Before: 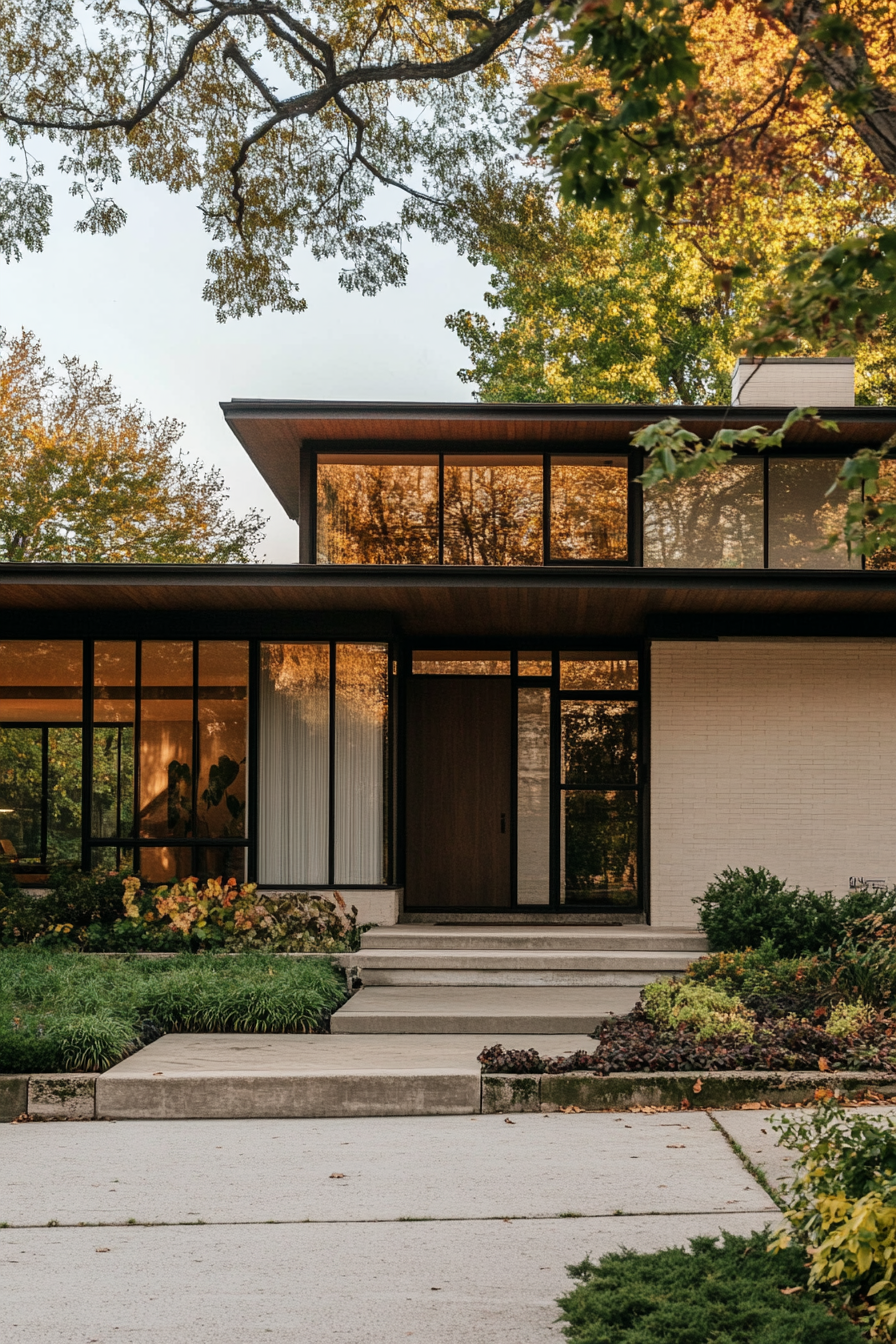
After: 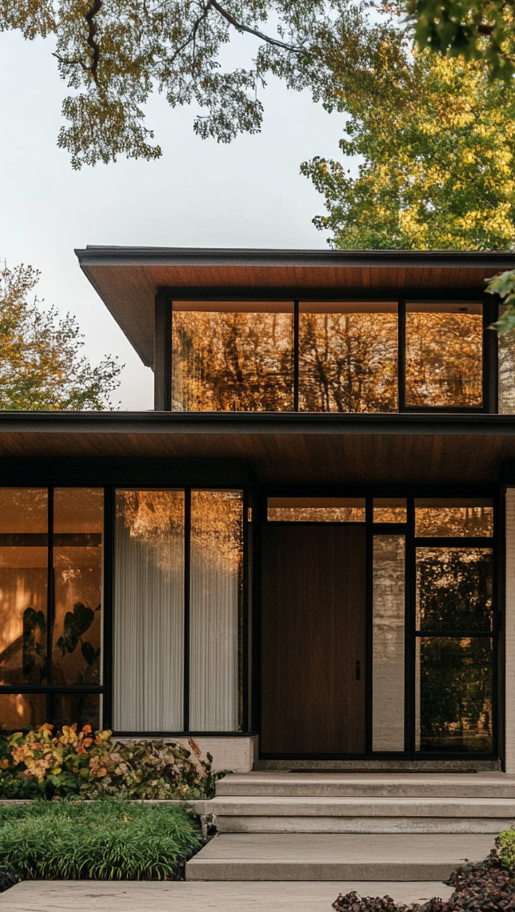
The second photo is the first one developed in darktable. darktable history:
crop: left 16.213%, top 11.417%, right 26.264%, bottom 20.7%
